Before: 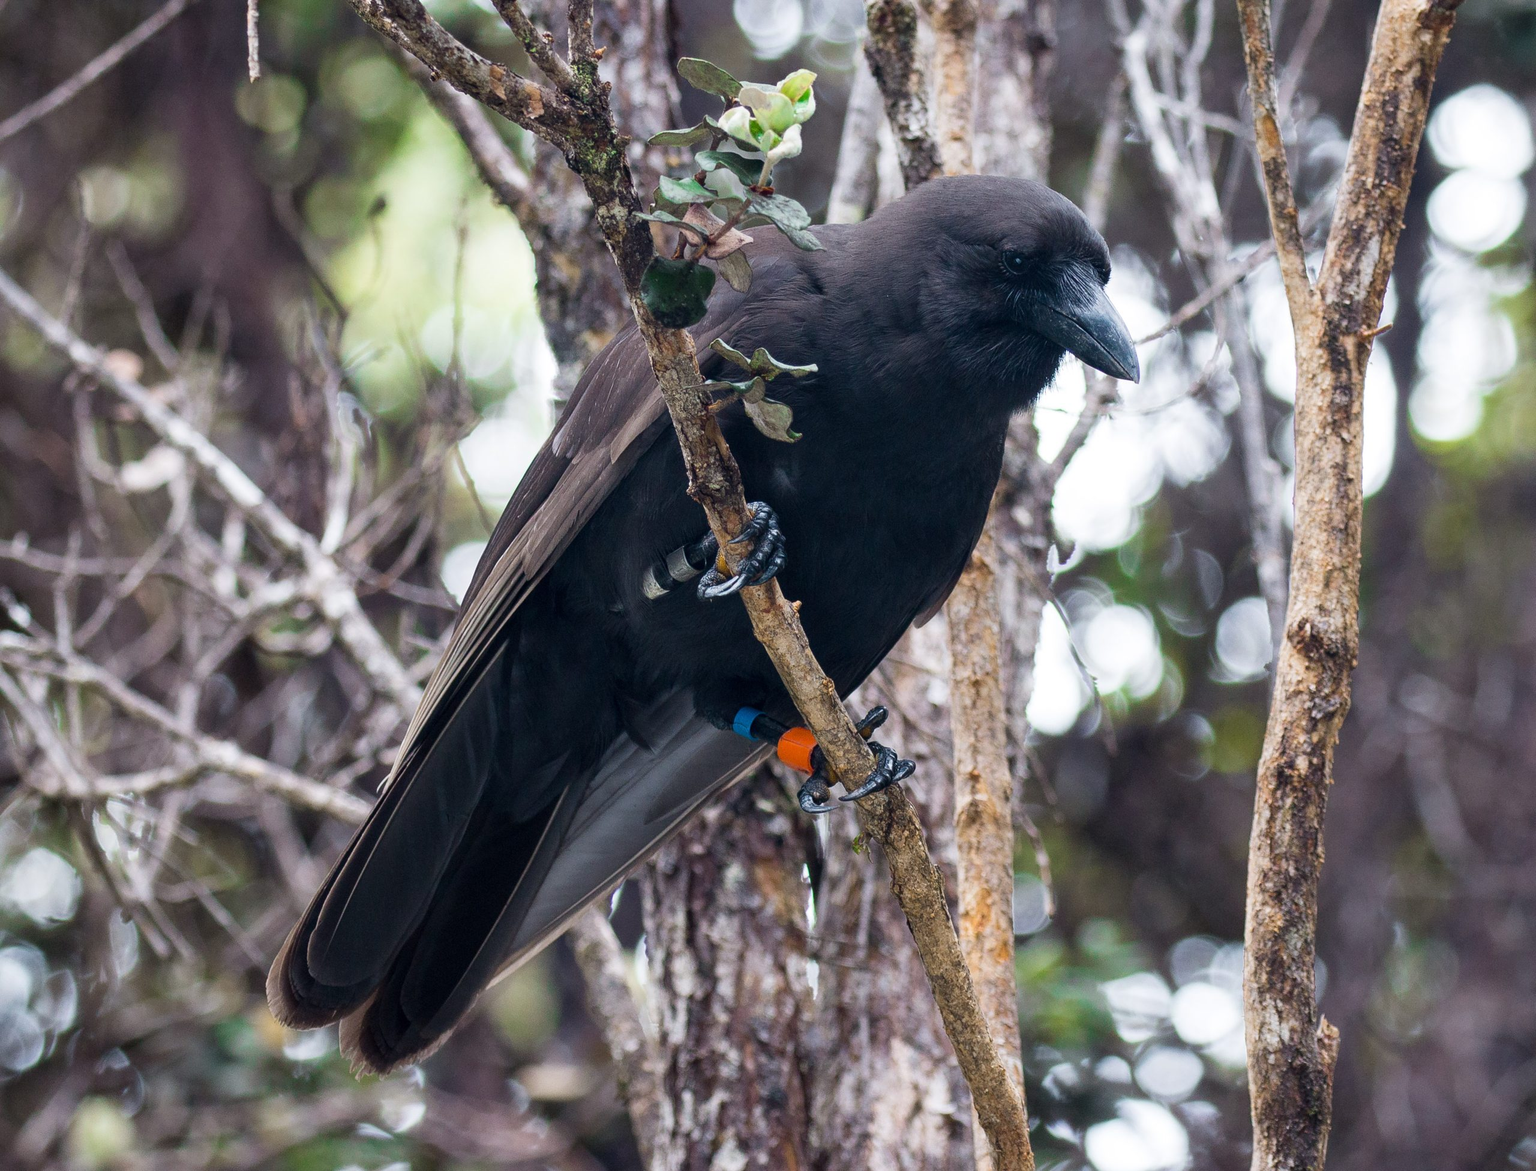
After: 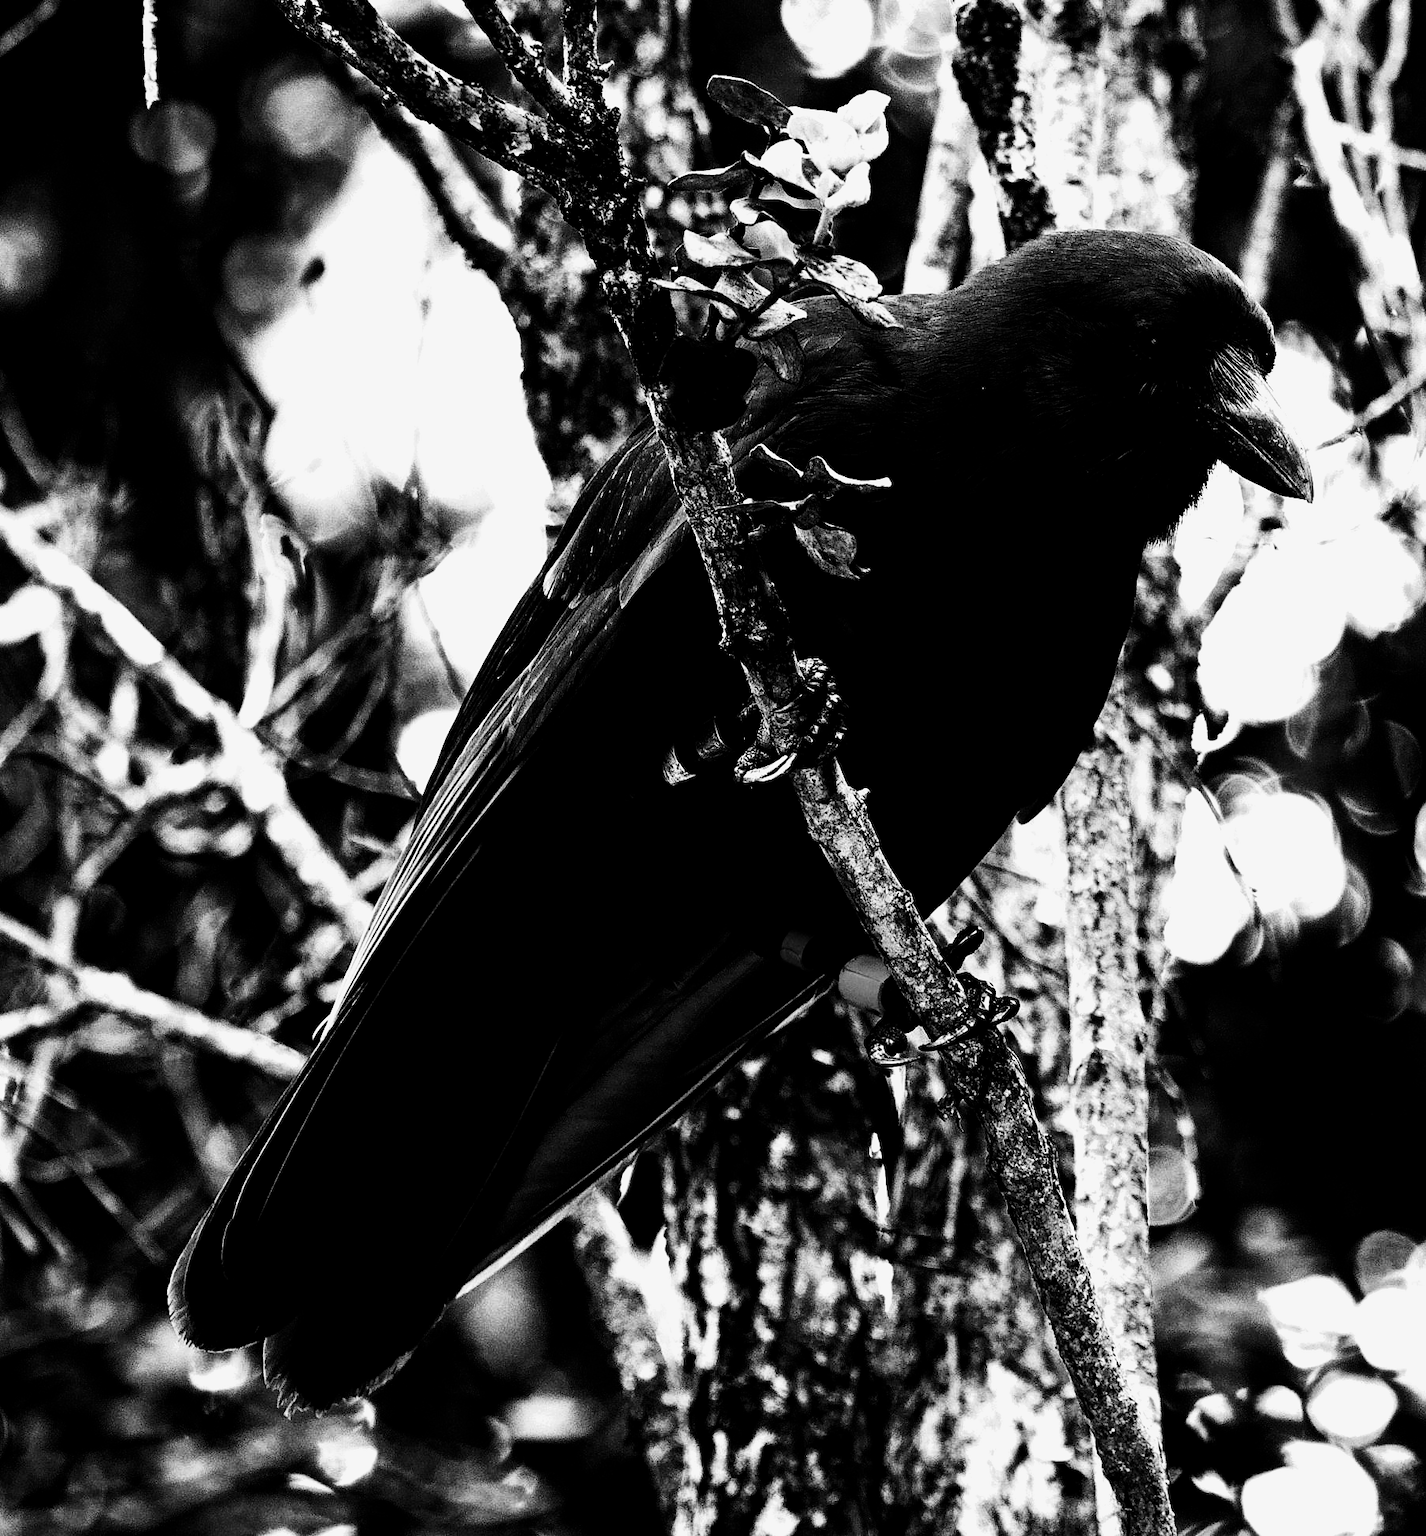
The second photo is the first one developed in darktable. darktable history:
contrast brightness saturation: contrast -0.03, brightness -0.59, saturation -1
crop and rotate: left 9.061%, right 20.142%
filmic rgb: black relative exposure -3.75 EV, white relative exposure 2.4 EV, dynamic range scaling -50%, hardness 3.42, latitude 30%, contrast 1.8
exposure: exposure 0.999 EV, compensate highlight preservation false
white balance: emerald 1
color balance rgb: perceptual saturation grading › highlights -31.88%, perceptual saturation grading › mid-tones 5.8%, perceptual saturation grading › shadows 18.12%, perceptual brilliance grading › highlights 3.62%, perceptual brilliance grading › mid-tones -18.12%, perceptual brilliance grading › shadows -41.3%
haze removal: strength 0.42, compatibility mode true, adaptive false
color balance: output saturation 120%
